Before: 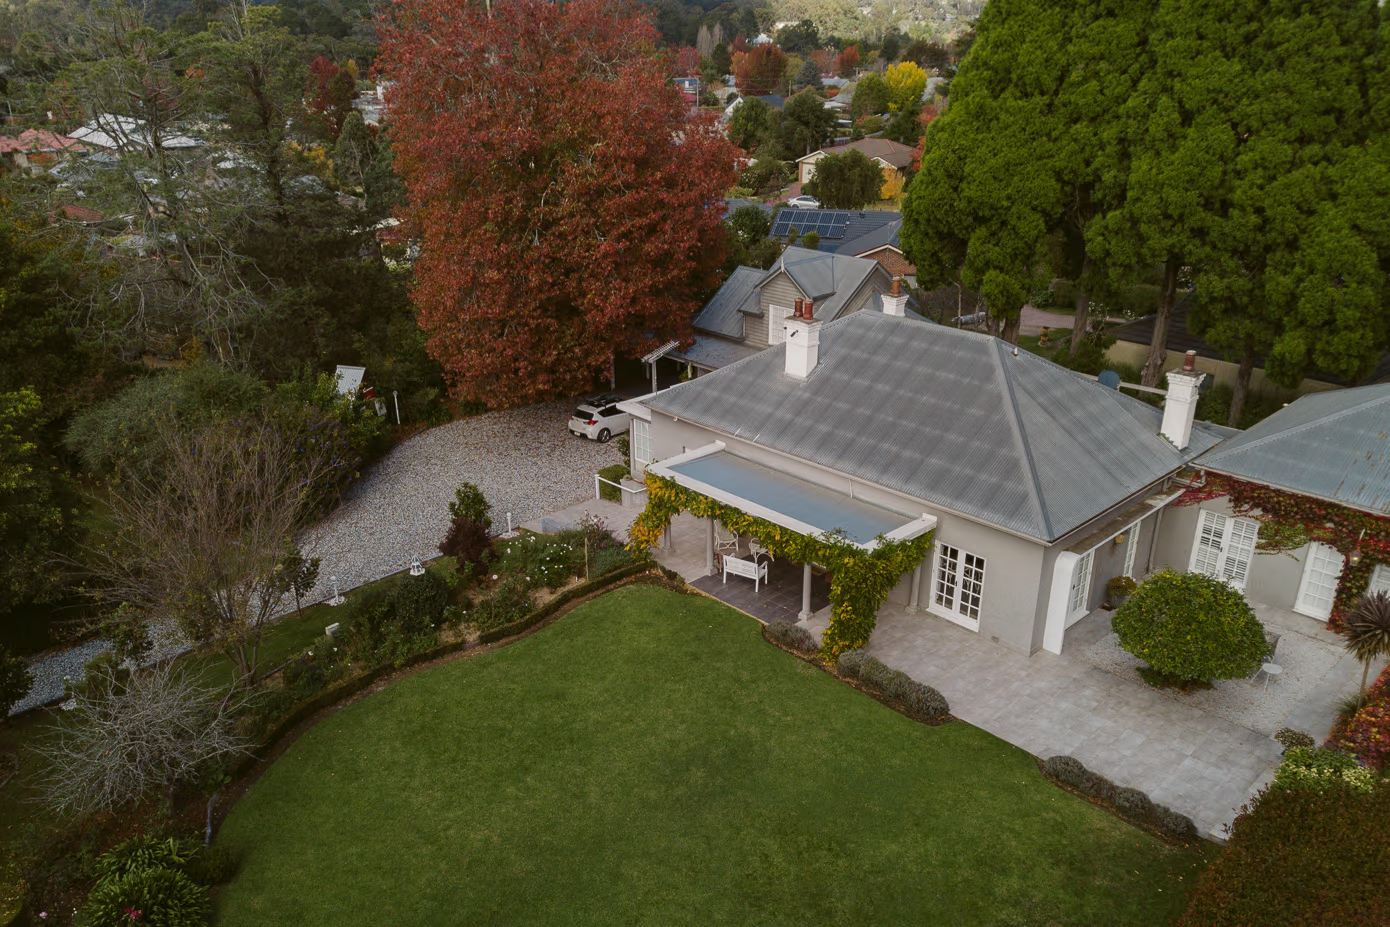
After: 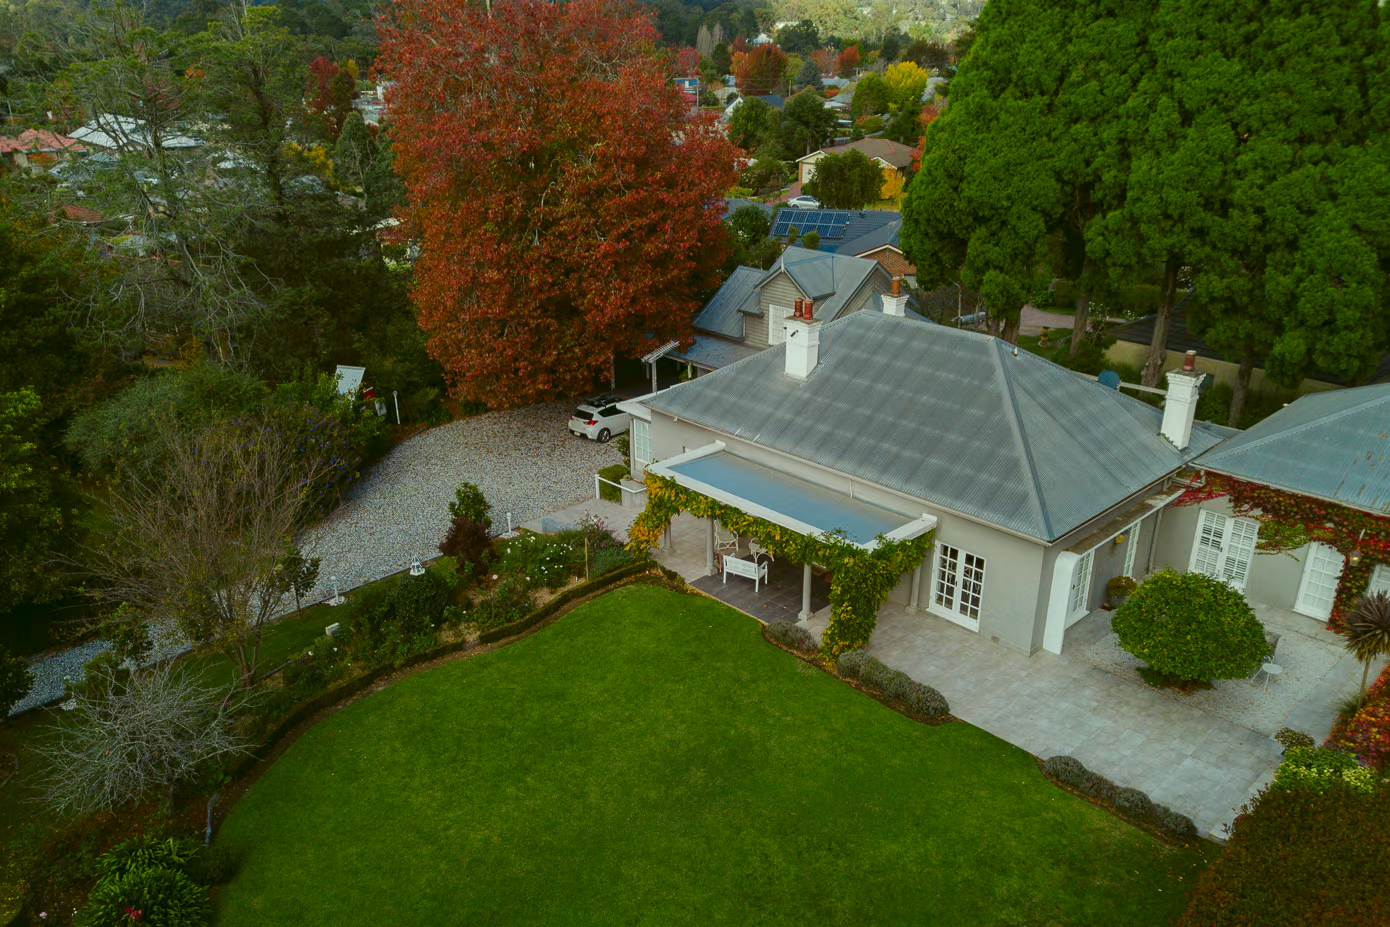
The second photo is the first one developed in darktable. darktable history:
color correction: highlights a* -7.4, highlights b* 1.43, shadows a* -3.29, saturation 1.44
